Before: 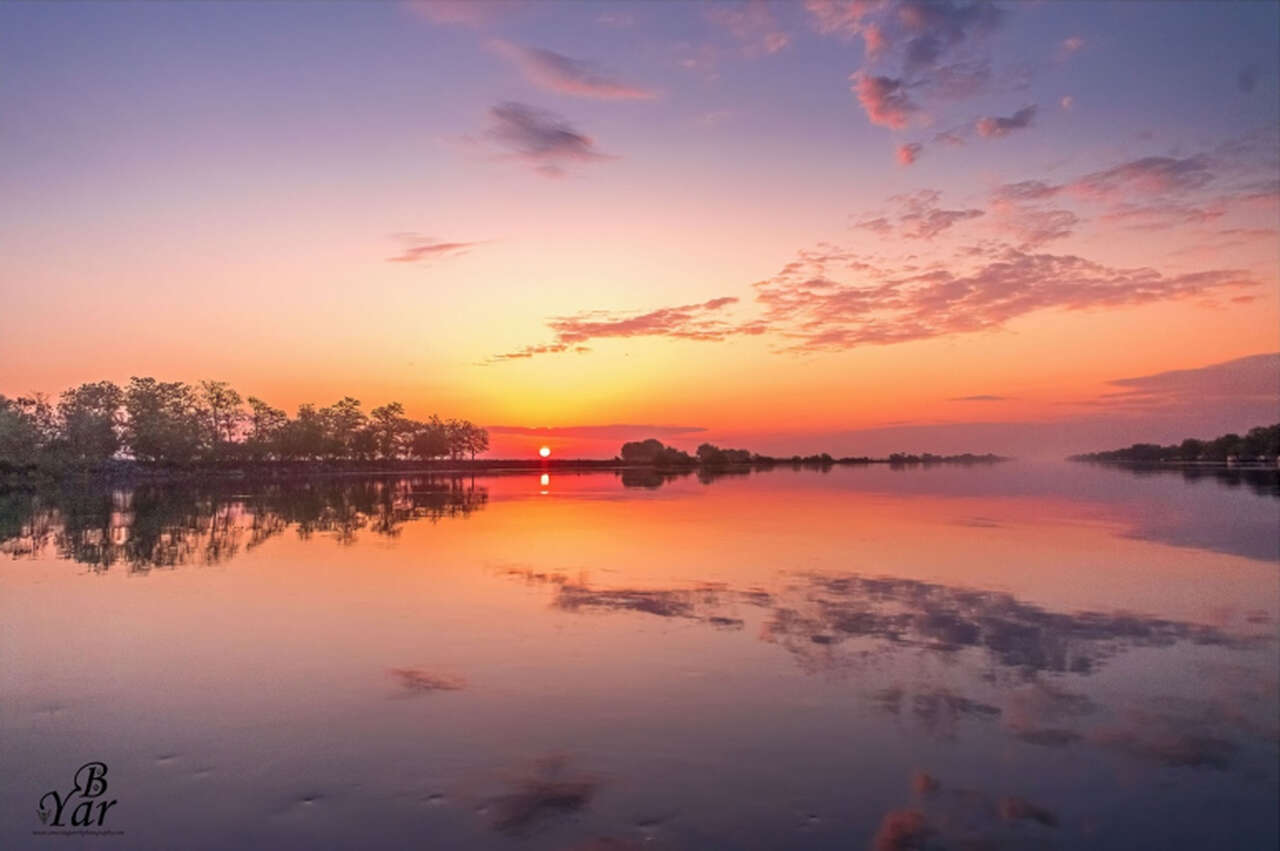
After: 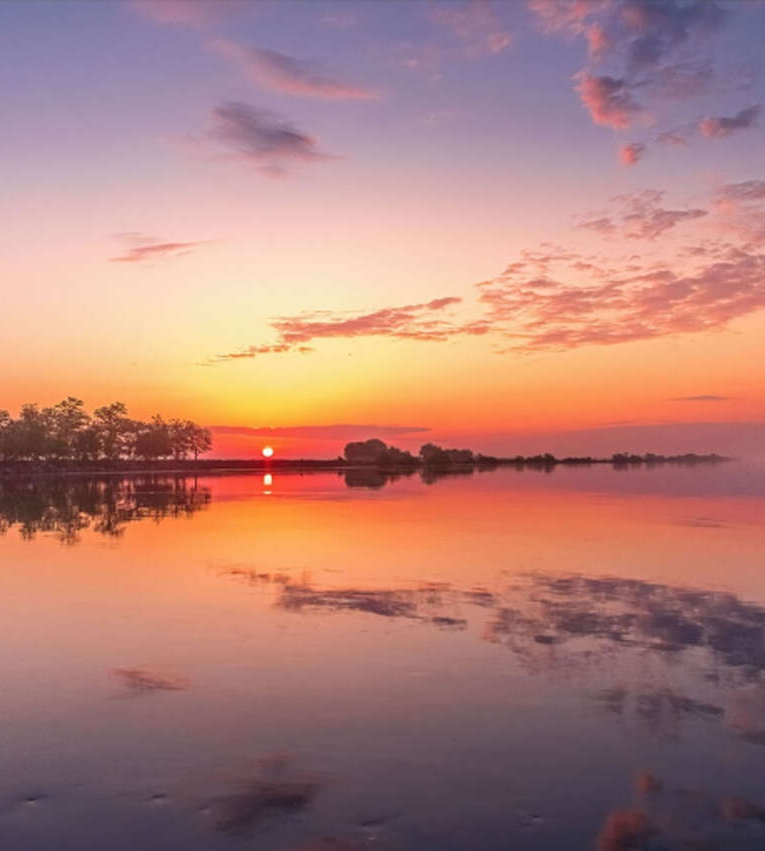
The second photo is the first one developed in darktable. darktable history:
crop and rotate: left 21.668%, right 18.528%
